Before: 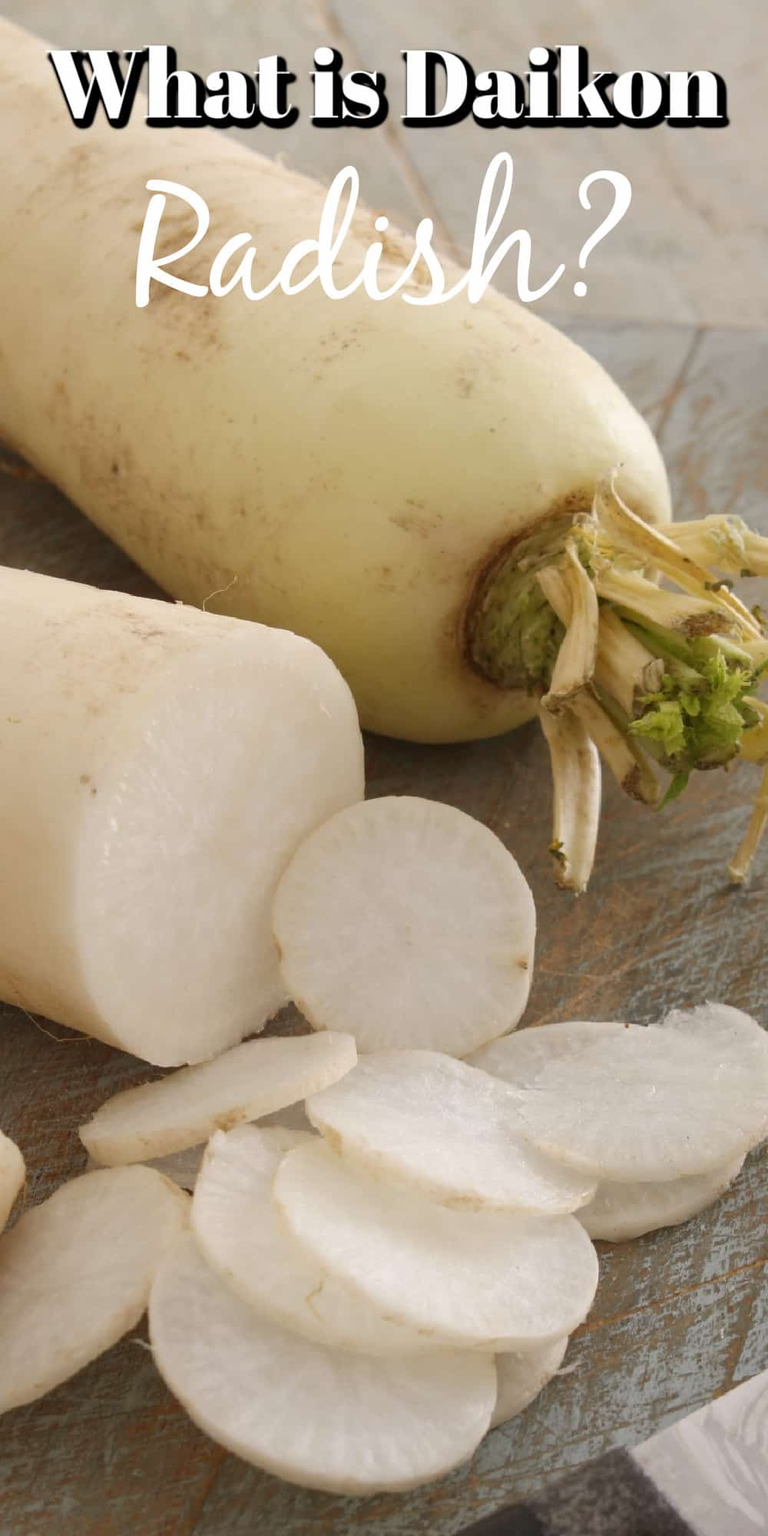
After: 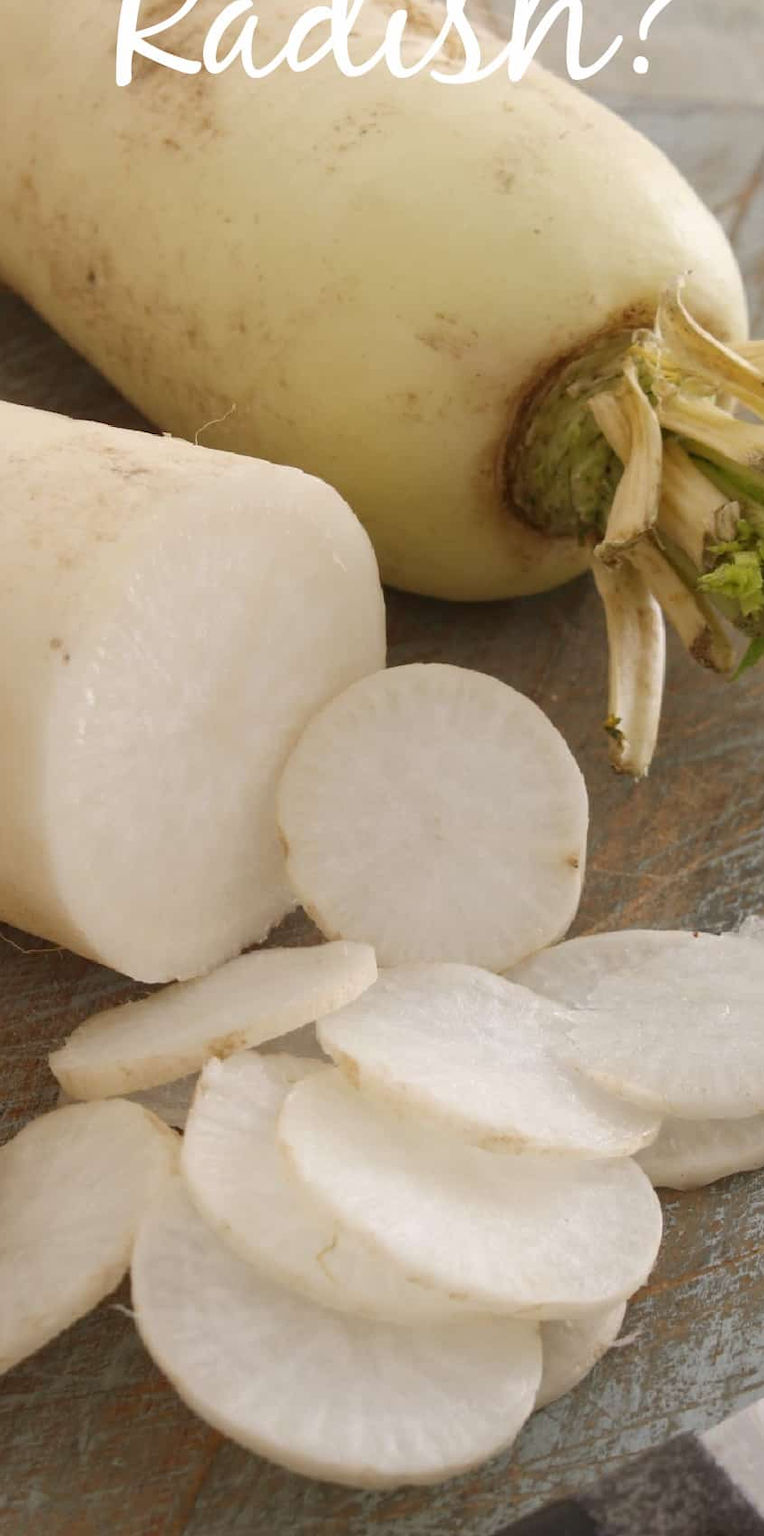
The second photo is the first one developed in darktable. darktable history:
crop and rotate: left 4.932%, top 15.257%, right 10.671%
